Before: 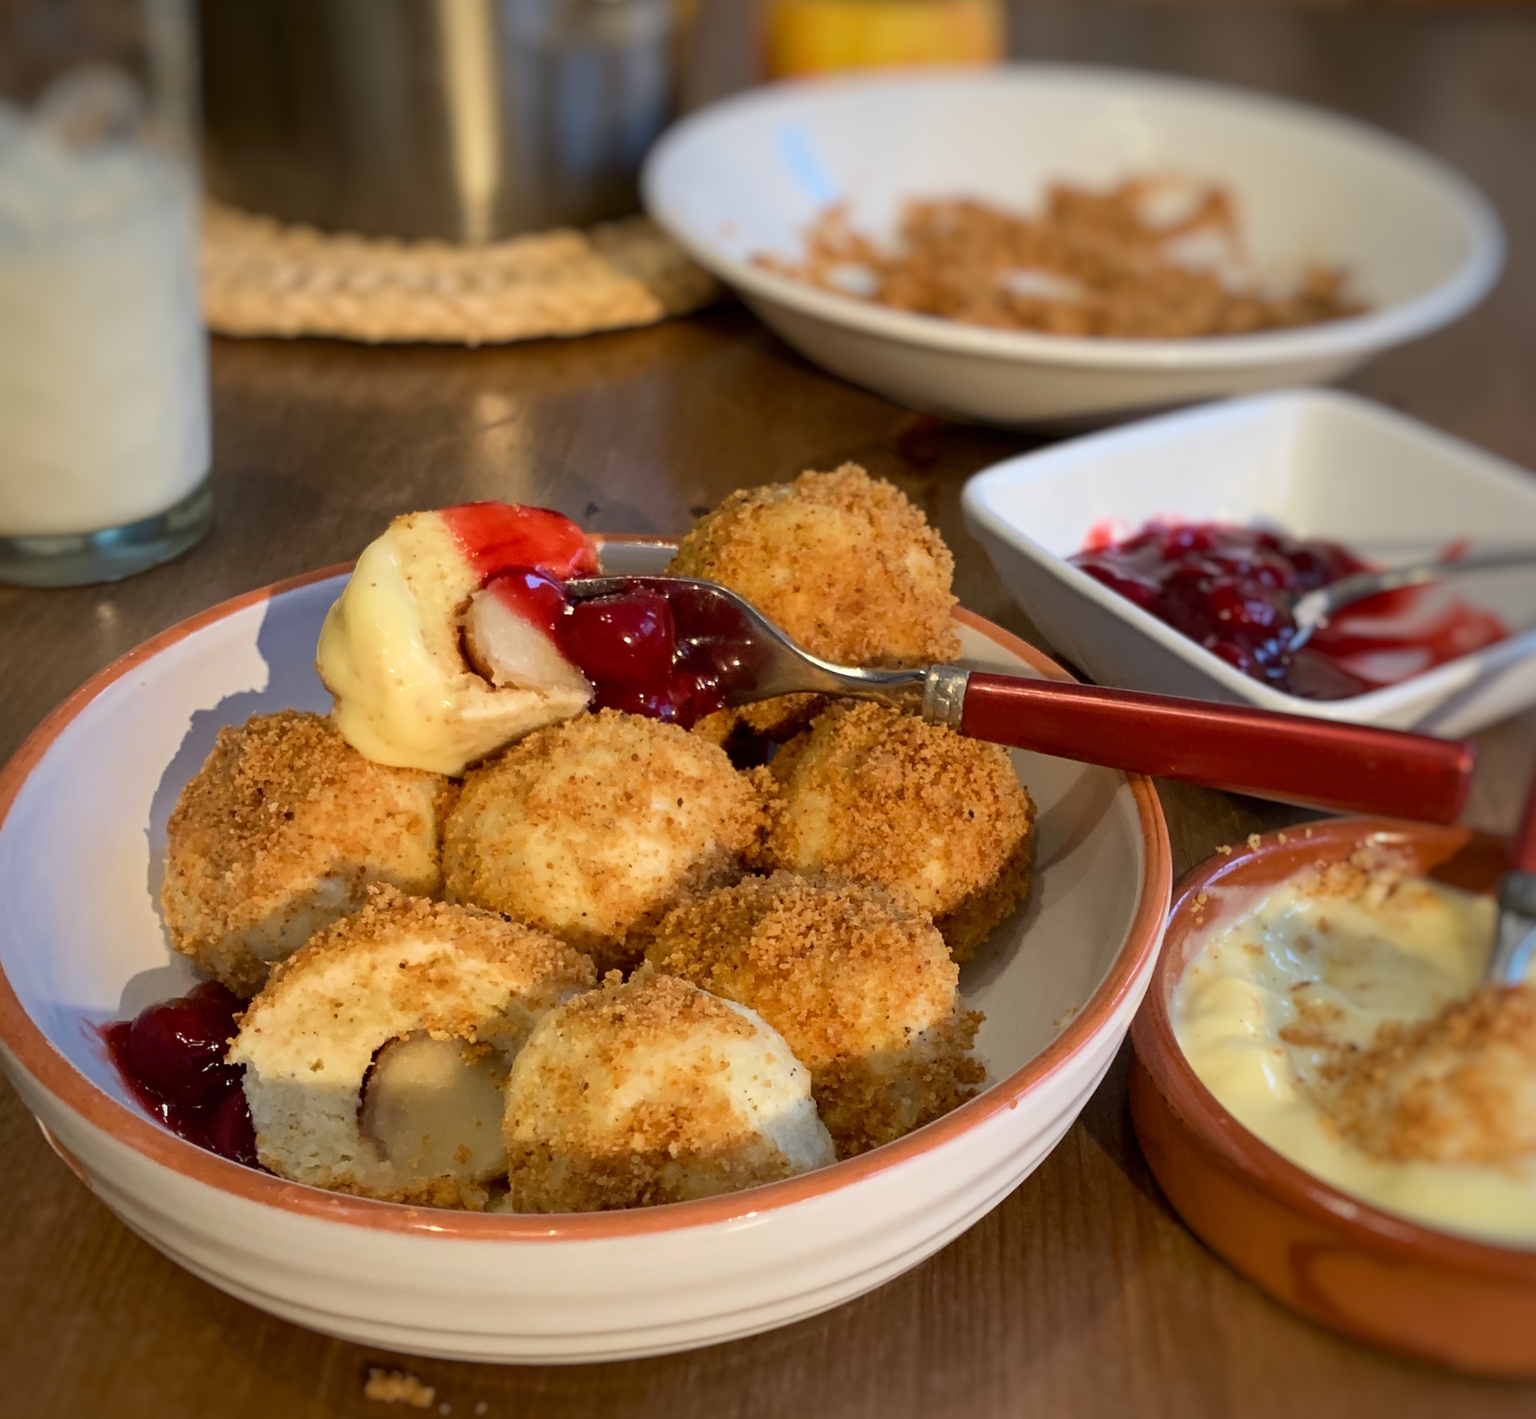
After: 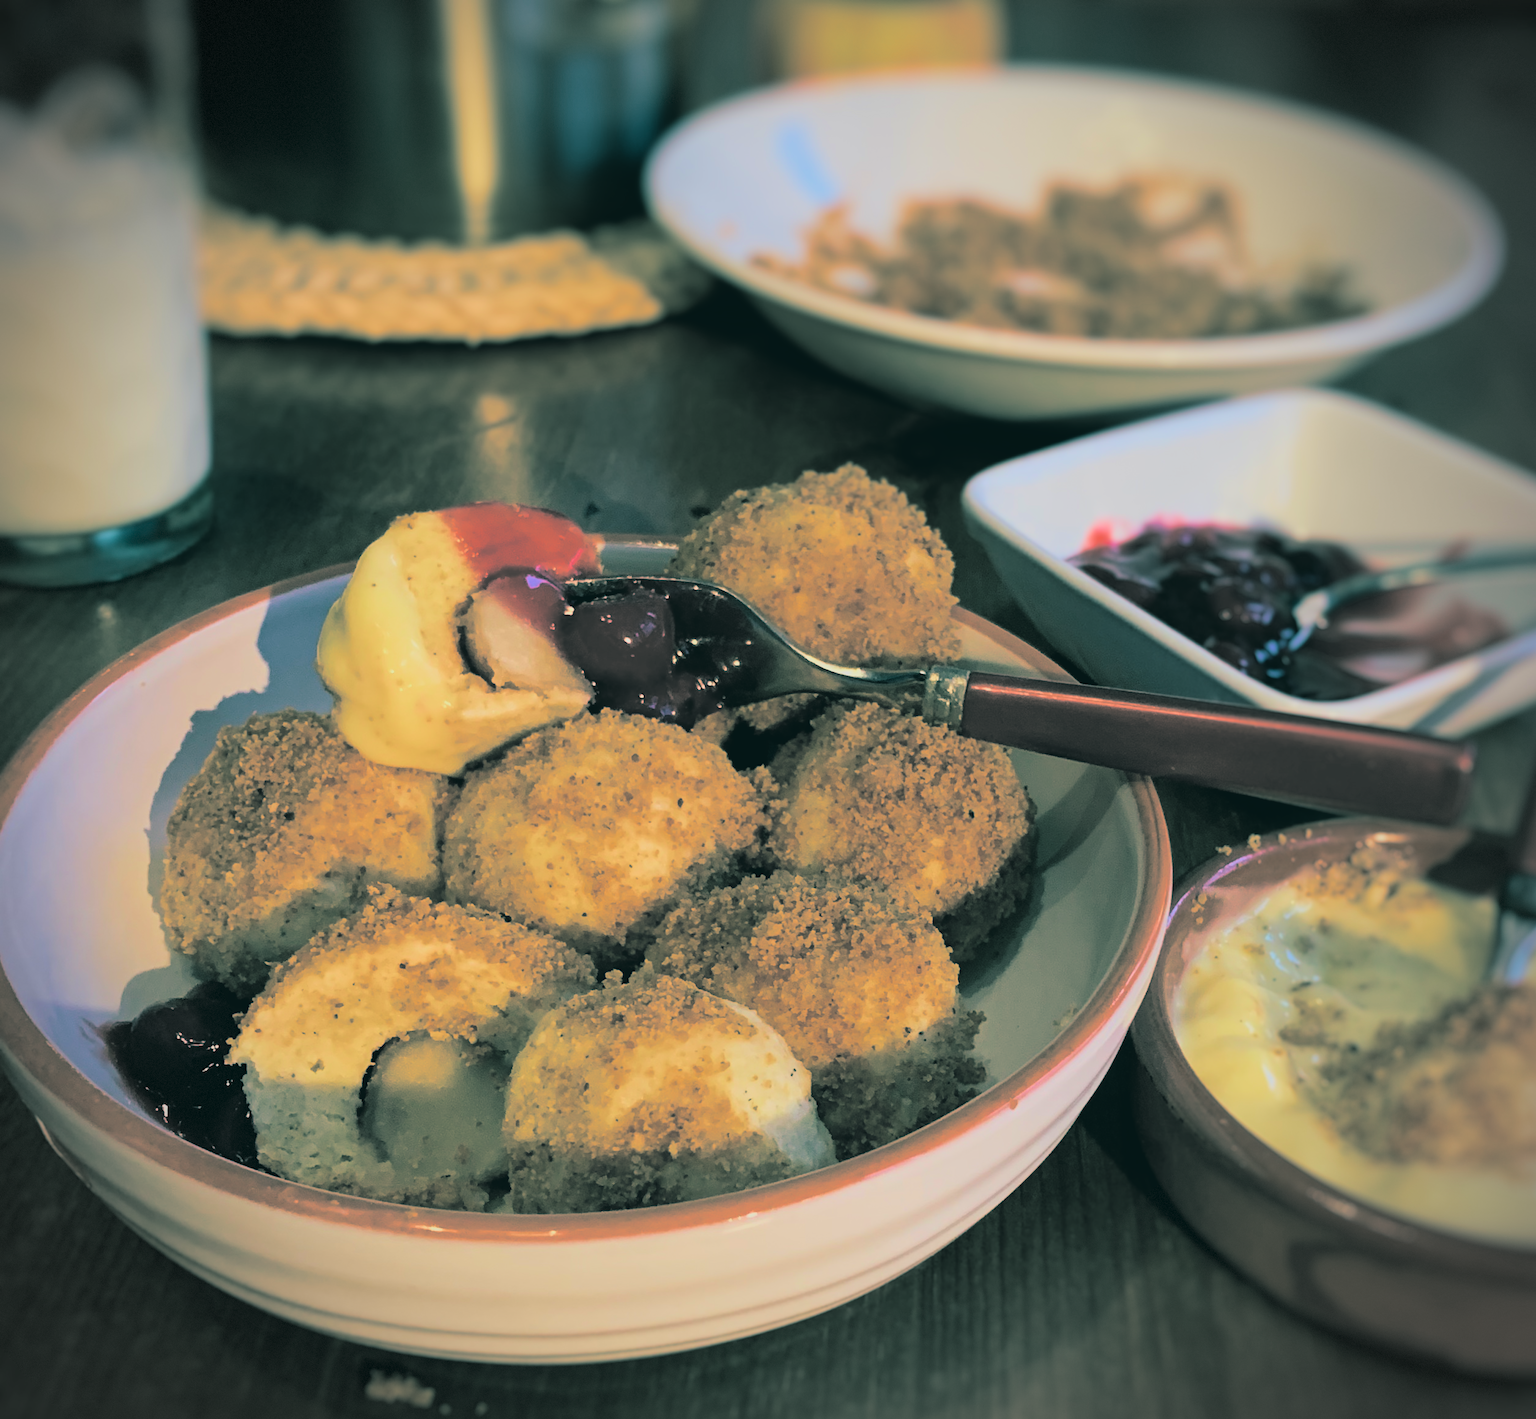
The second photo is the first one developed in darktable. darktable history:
filmic rgb: hardness 4.17, contrast 1.364, color science v6 (2022)
velvia: strength 45%
vignetting: dithering 8-bit output, unbound false
split-toning: shadows › hue 183.6°, shadows › saturation 0.52, highlights › hue 0°, highlights › saturation 0
contrast brightness saturation: contrast -0.1, saturation -0.1
